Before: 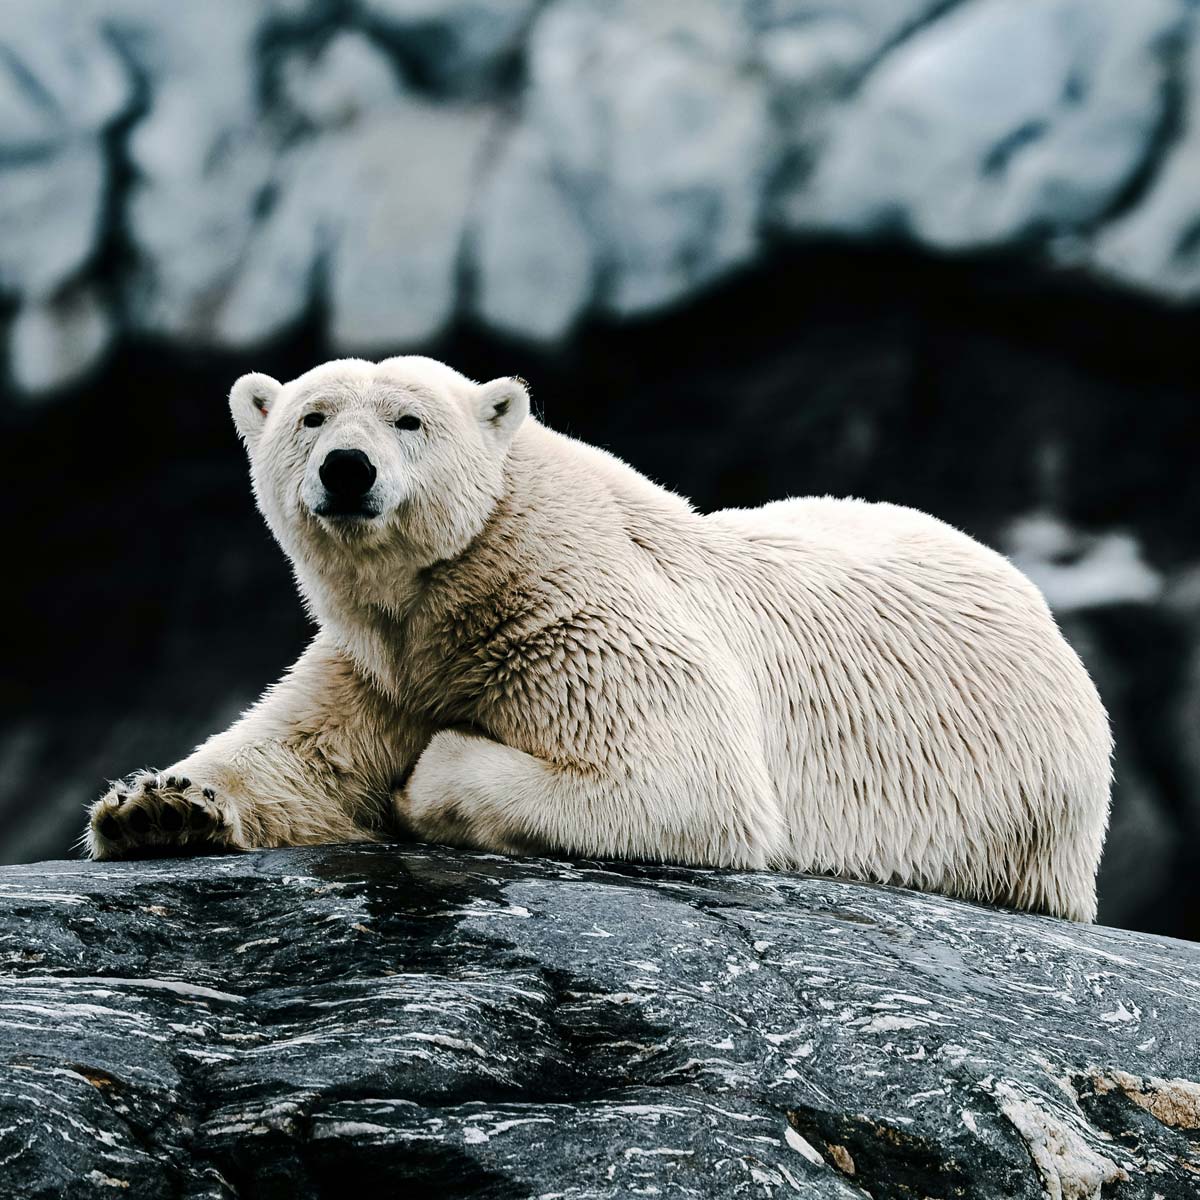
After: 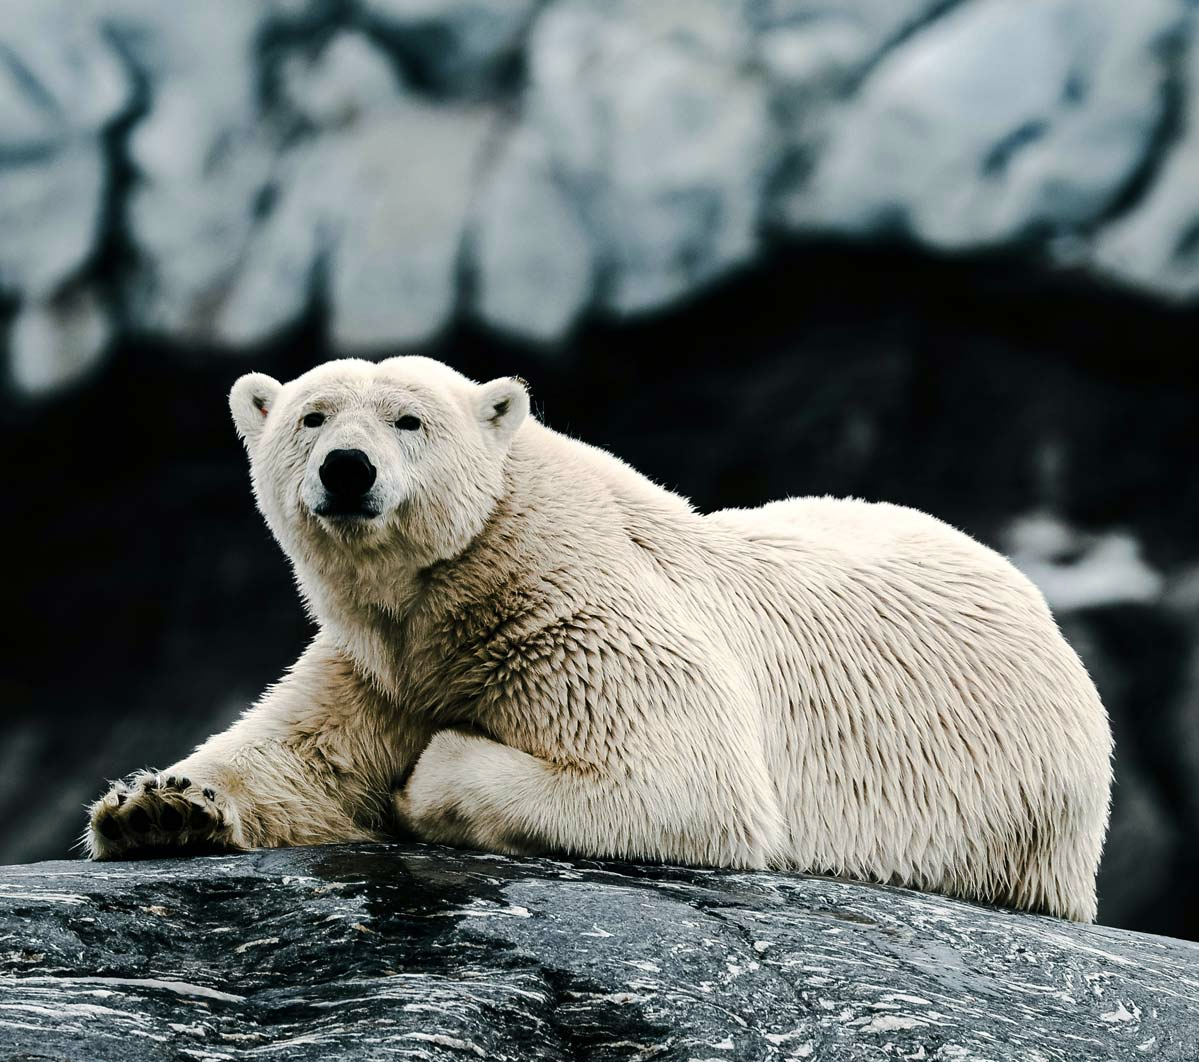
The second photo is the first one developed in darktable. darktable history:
color correction: highlights b* 3
crop and rotate: top 0%, bottom 11.49%
